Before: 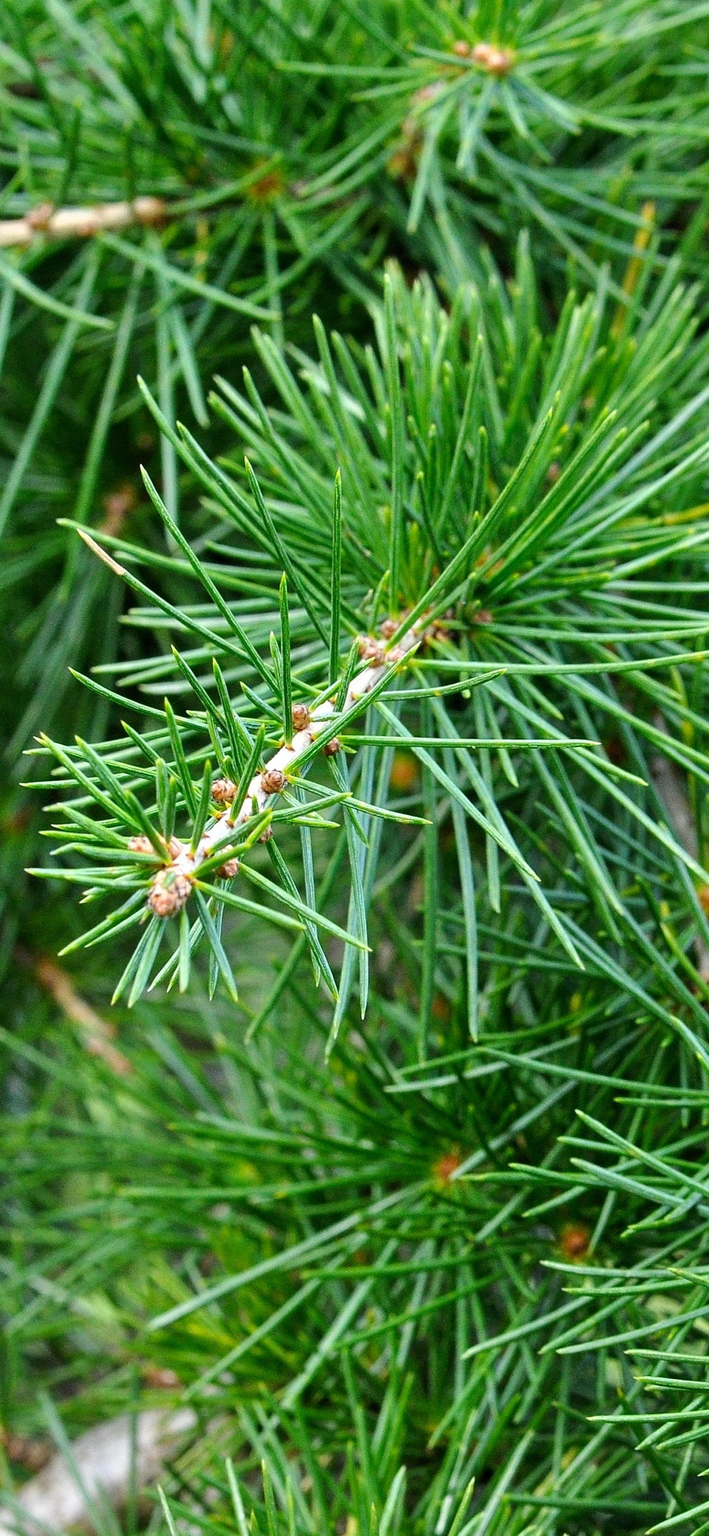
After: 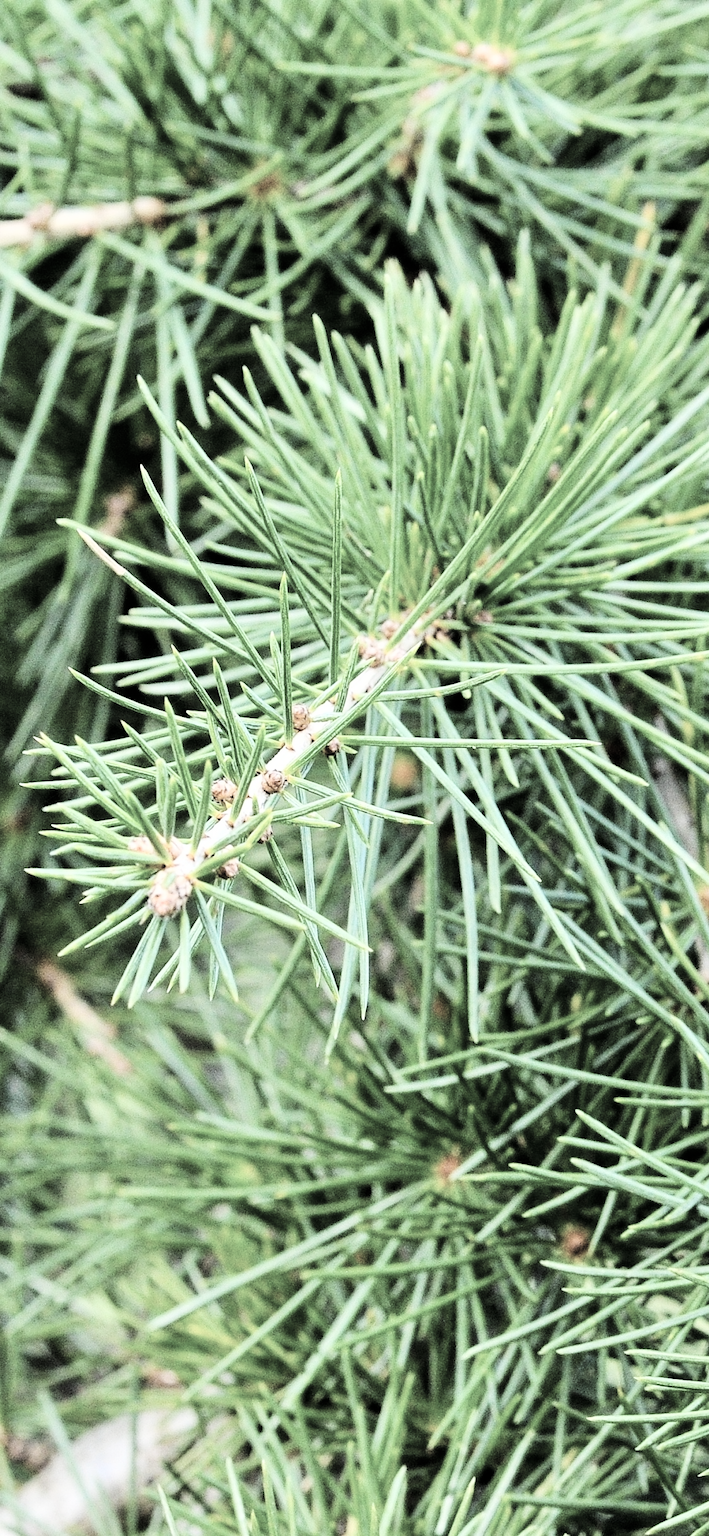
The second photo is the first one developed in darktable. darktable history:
tone curve: curves: ch0 [(0, 0) (0.004, 0) (0.133, 0.071) (0.325, 0.456) (0.832, 0.957) (1, 1)], color space Lab, linked channels, preserve colors none
color zones: curves: ch1 [(0.238, 0.163) (0.476, 0.2) (0.733, 0.322) (0.848, 0.134)]
